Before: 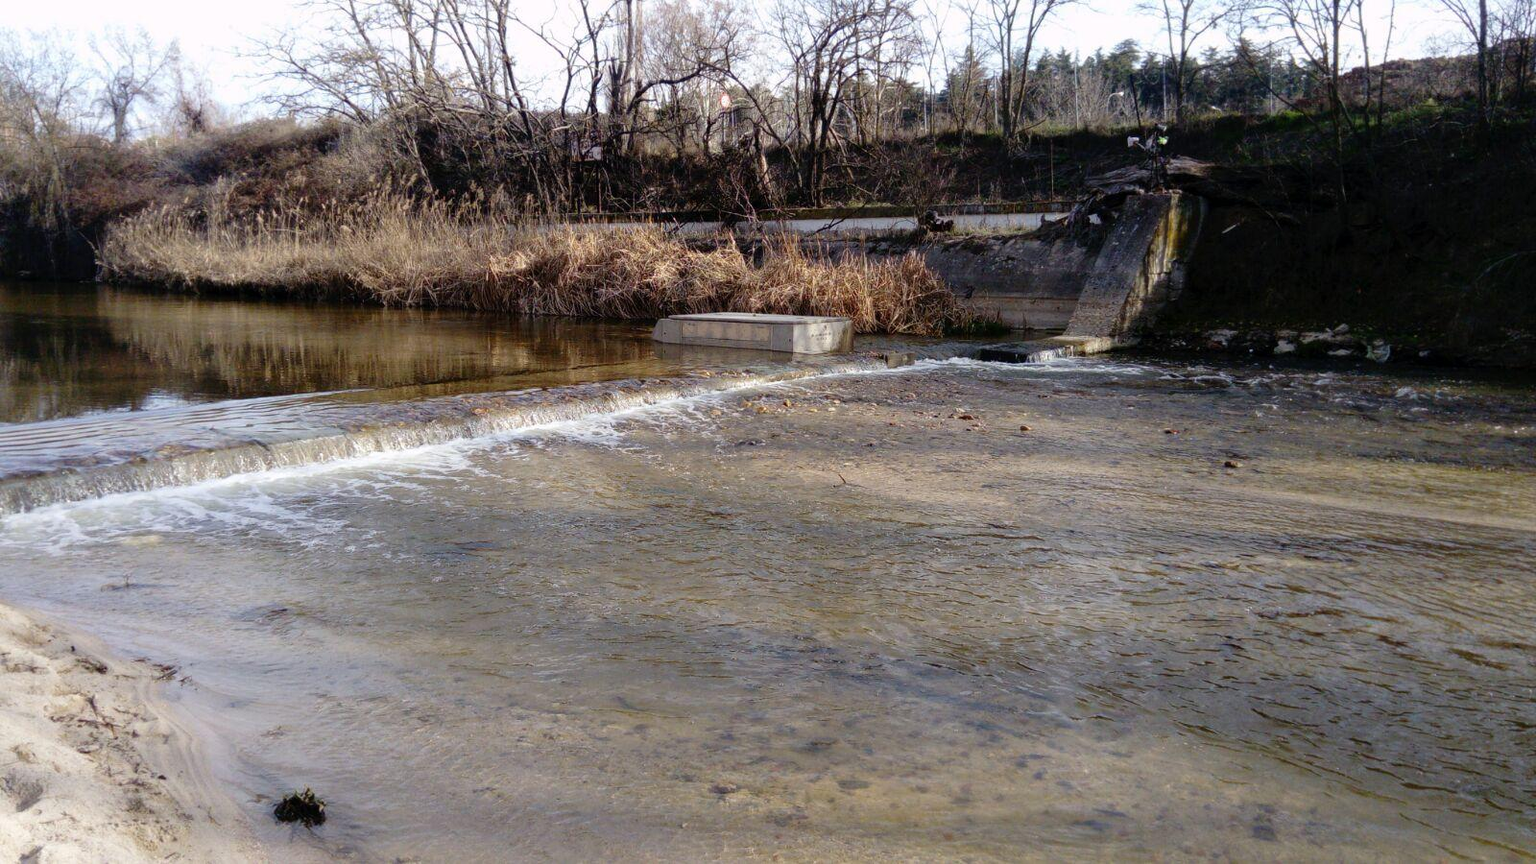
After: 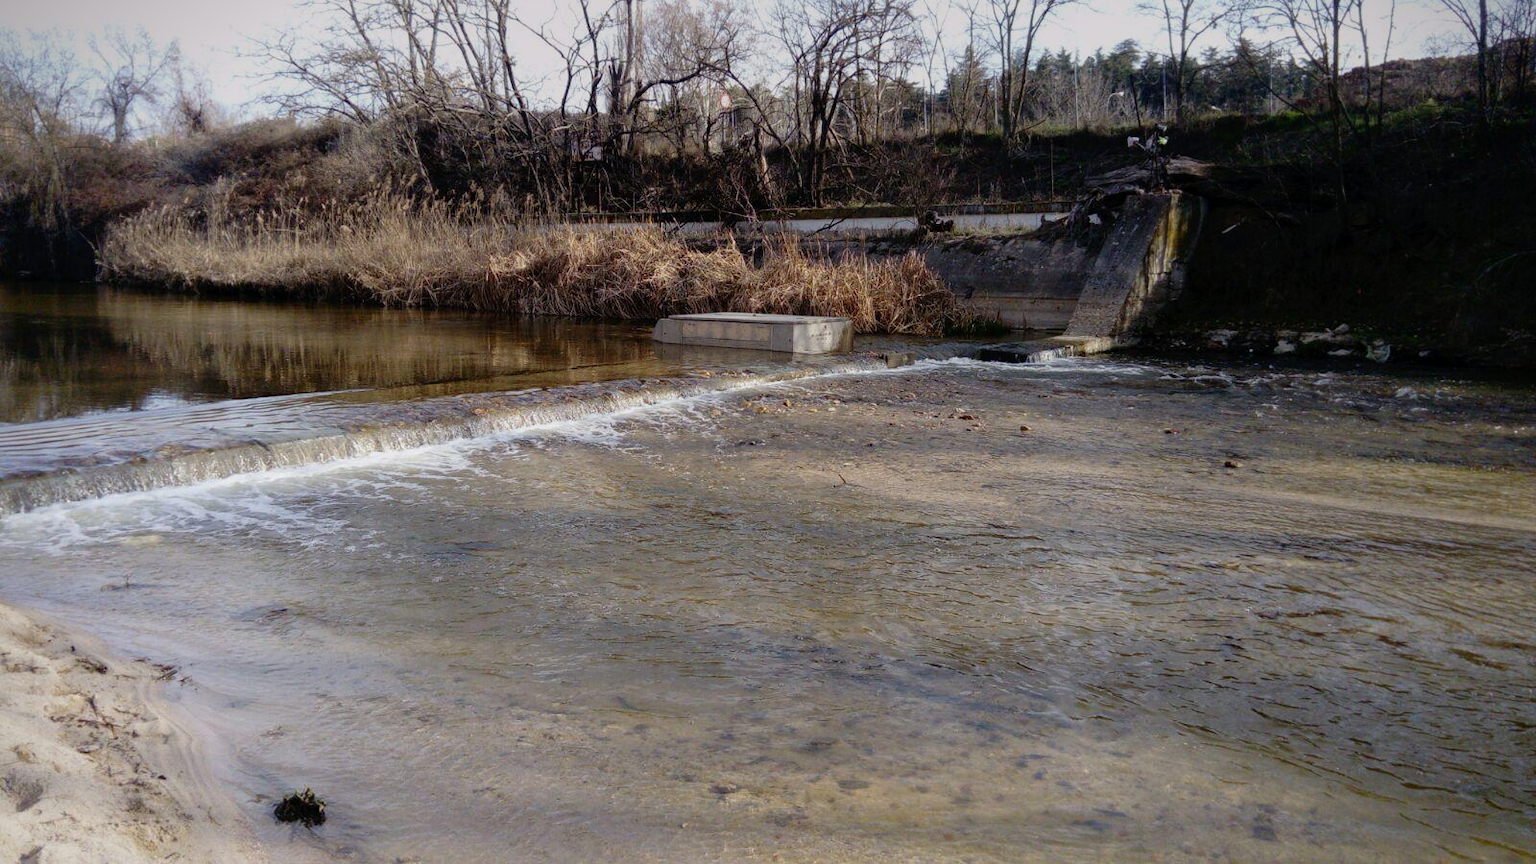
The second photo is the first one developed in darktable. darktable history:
graduated density: on, module defaults
vignetting: fall-off start 88.53%, fall-off radius 44.2%, saturation 0.376, width/height ratio 1.161
